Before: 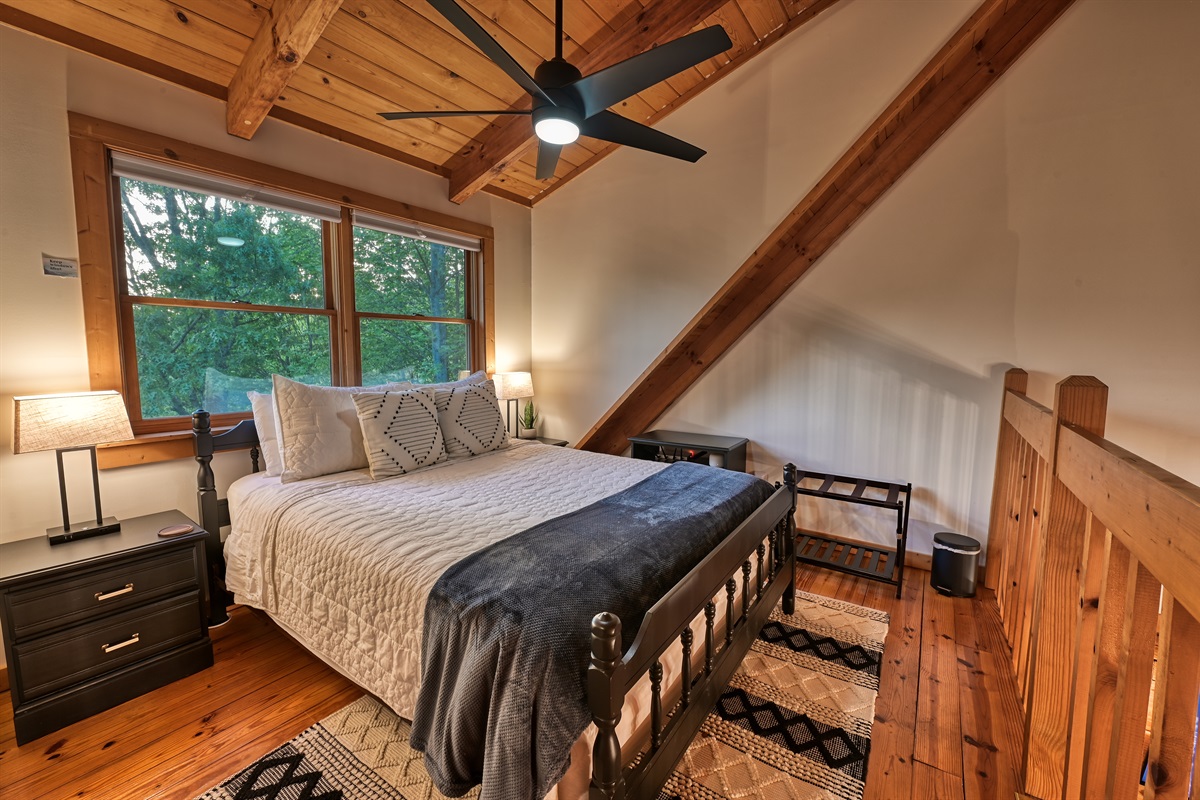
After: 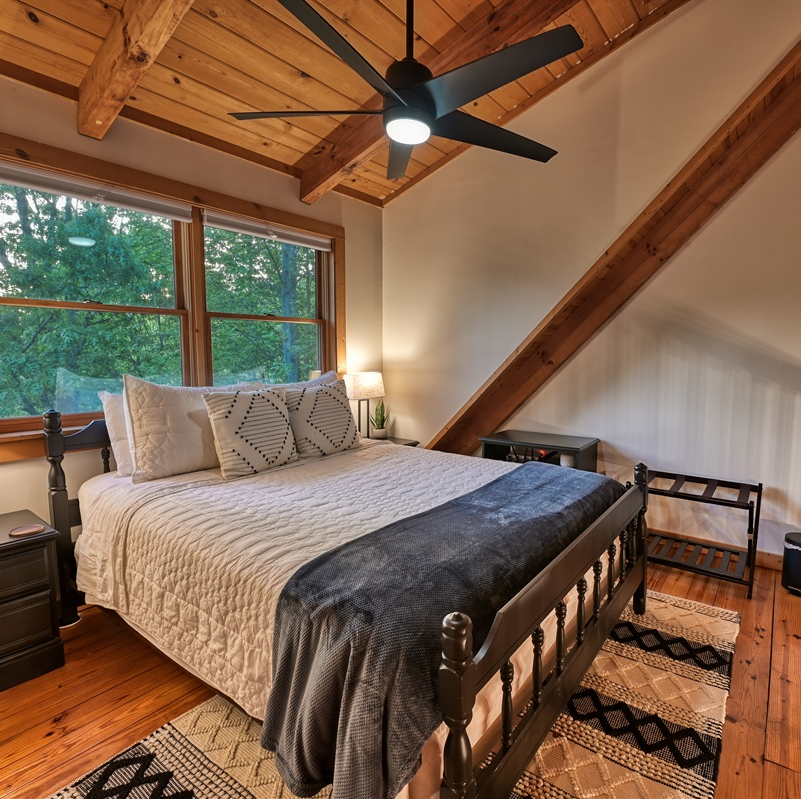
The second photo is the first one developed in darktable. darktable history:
crop and rotate: left 12.494%, right 20.722%
